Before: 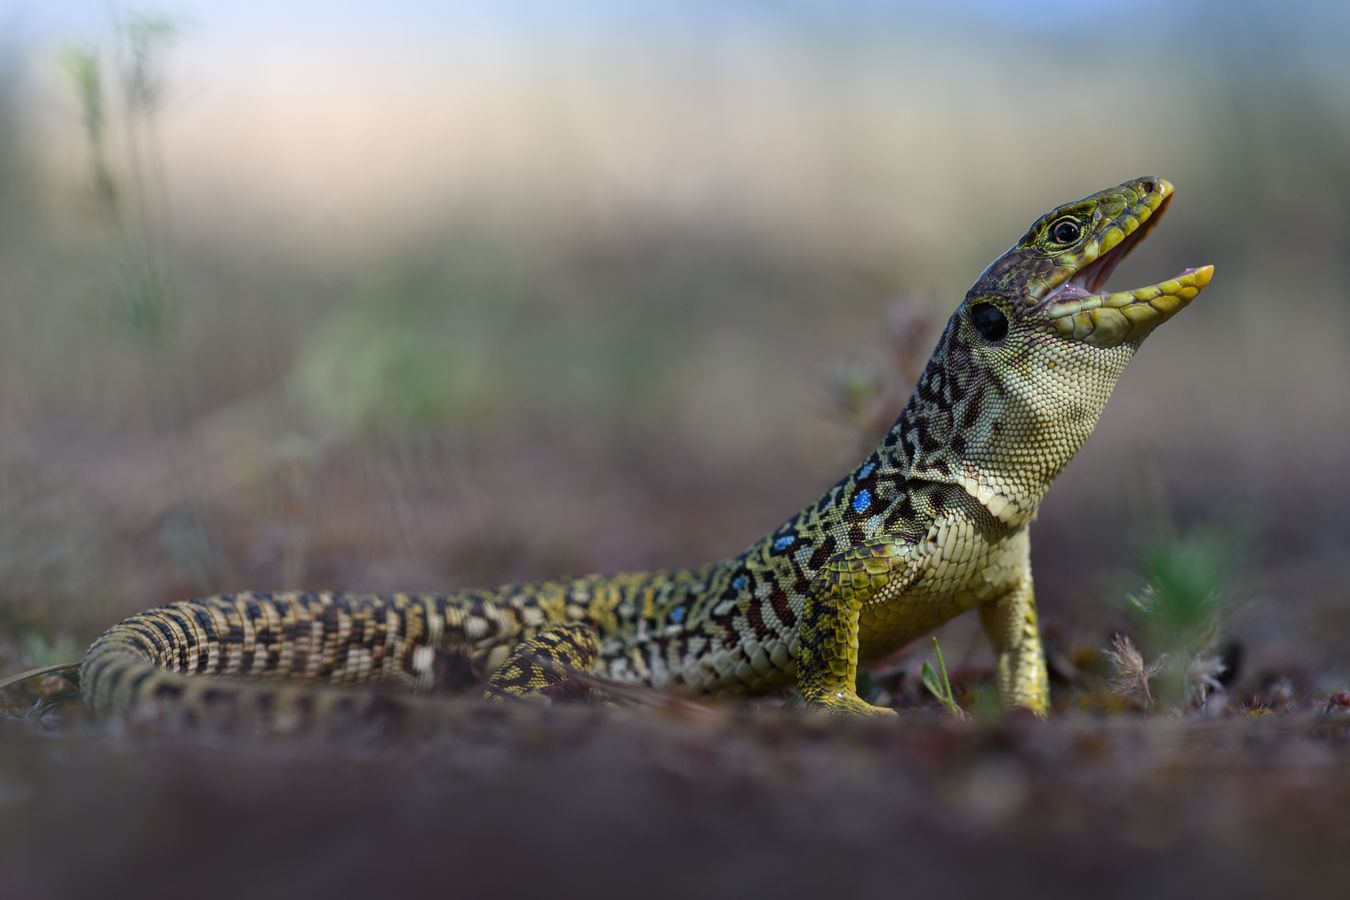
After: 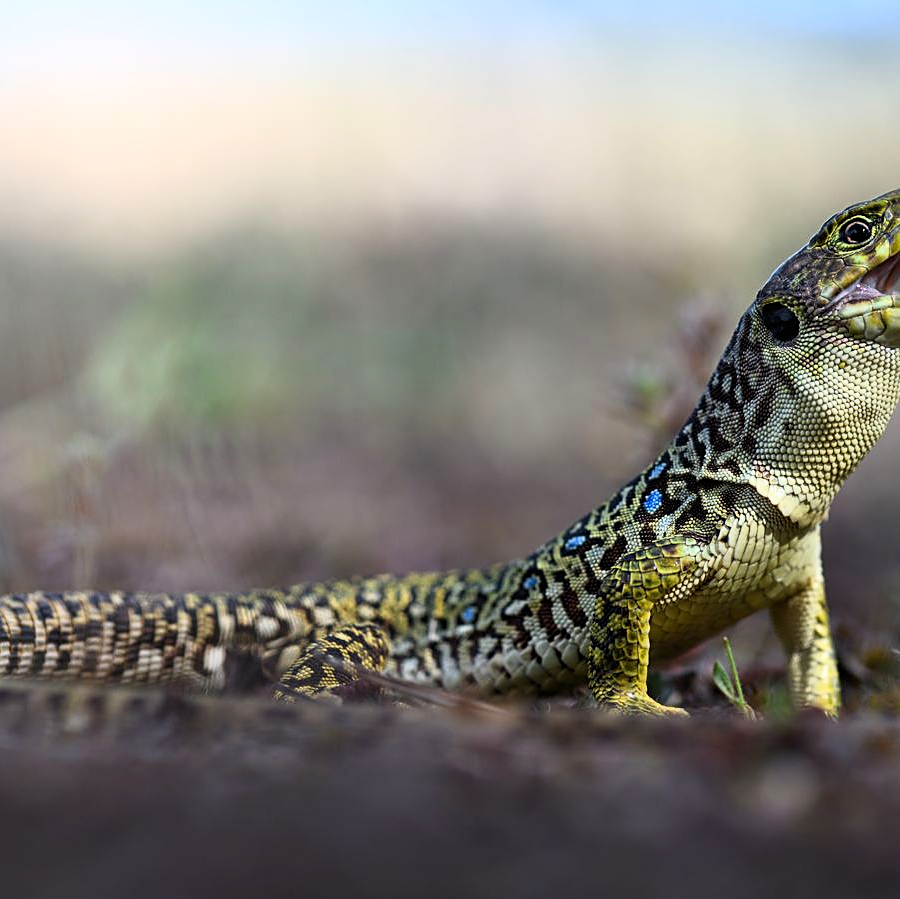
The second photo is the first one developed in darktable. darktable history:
base curve: curves: ch0 [(0, 0) (0.005, 0.002) (0.193, 0.295) (0.399, 0.664) (0.75, 0.928) (1, 1)]
sharpen: on, module defaults
crop and rotate: left 15.546%, right 17.787%
